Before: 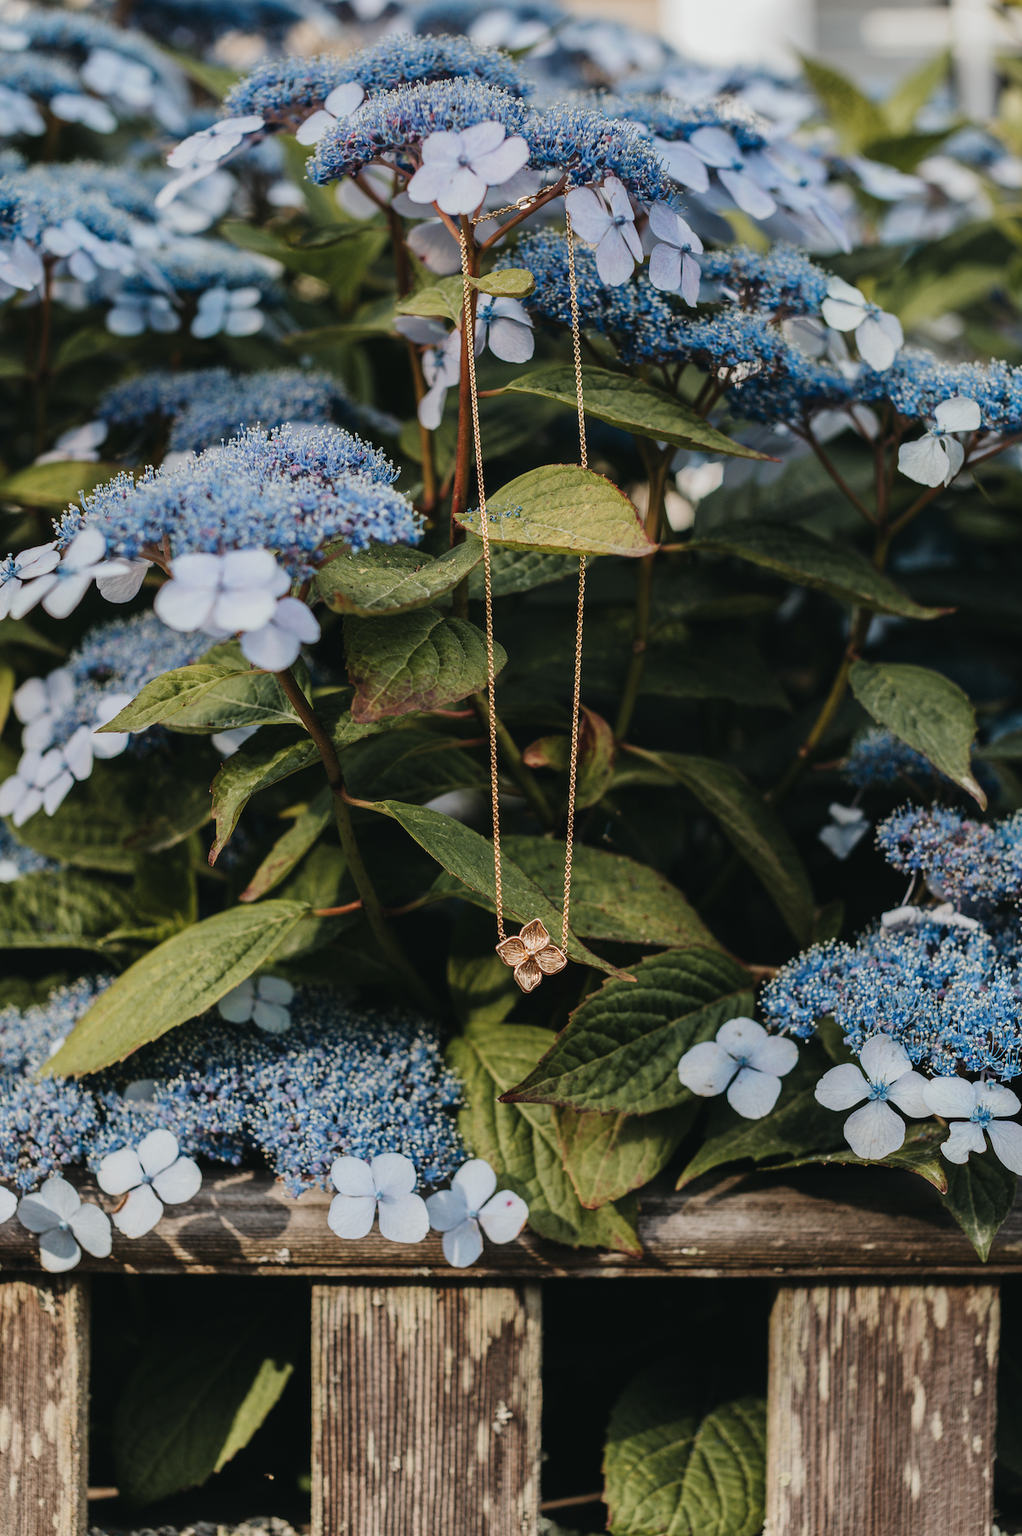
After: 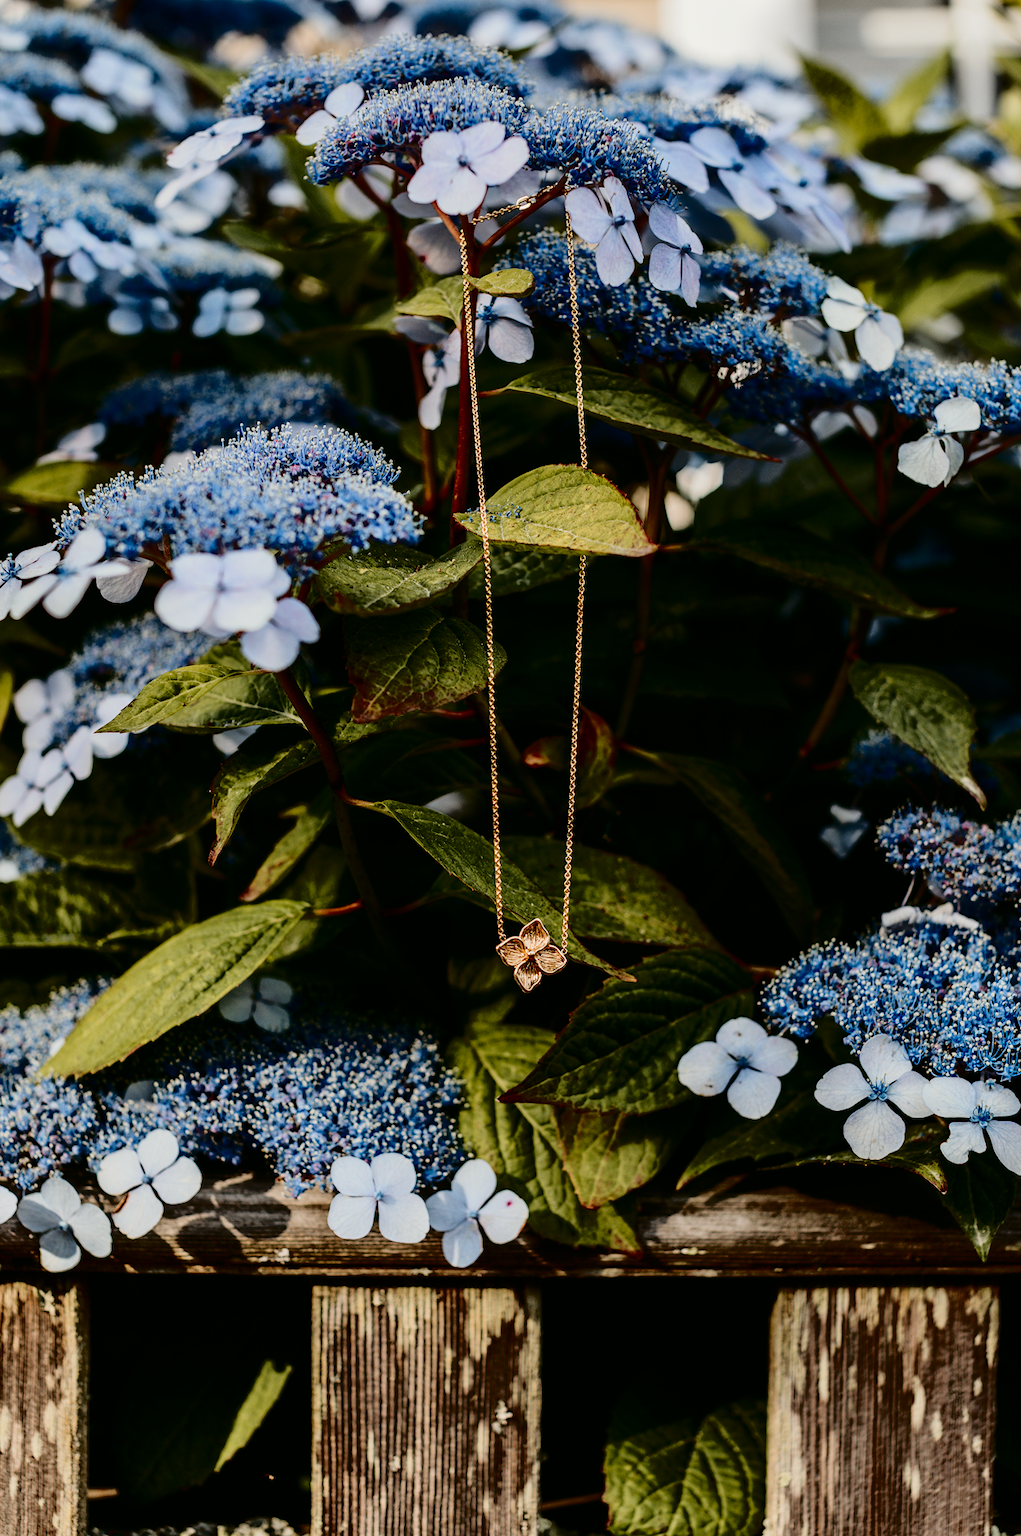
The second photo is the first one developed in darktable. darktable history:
contrast brightness saturation: contrast 0.19, brightness -0.24, saturation 0.11
tone curve: curves: ch0 [(0, 0) (0.058, 0.039) (0.168, 0.123) (0.282, 0.327) (0.45, 0.534) (0.676, 0.751) (0.89, 0.919) (1, 1)]; ch1 [(0, 0) (0.094, 0.081) (0.285, 0.299) (0.385, 0.403) (0.447, 0.455) (0.495, 0.496) (0.544, 0.552) (0.589, 0.612) (0.722, 0.728) (1, 1)]; ch2 [(0, 0) (0.257, 0.217) (0.43, 0.421) (0.498, 0.507) (0.531, 0.544) (0.56, 0.579) (0.625, 0.66) (1, 1)], color space Lab, independent channels, preserve colors none
